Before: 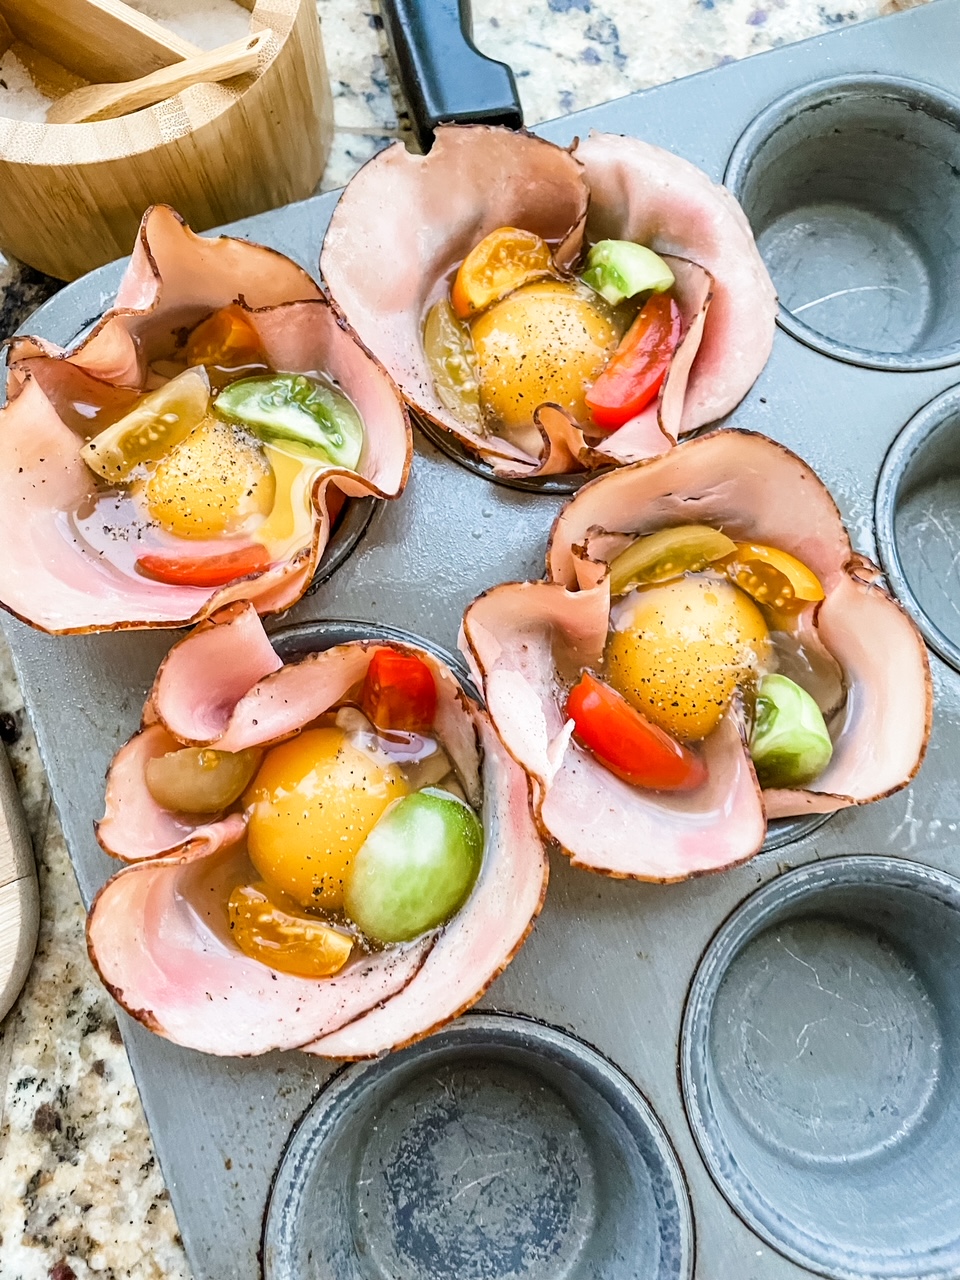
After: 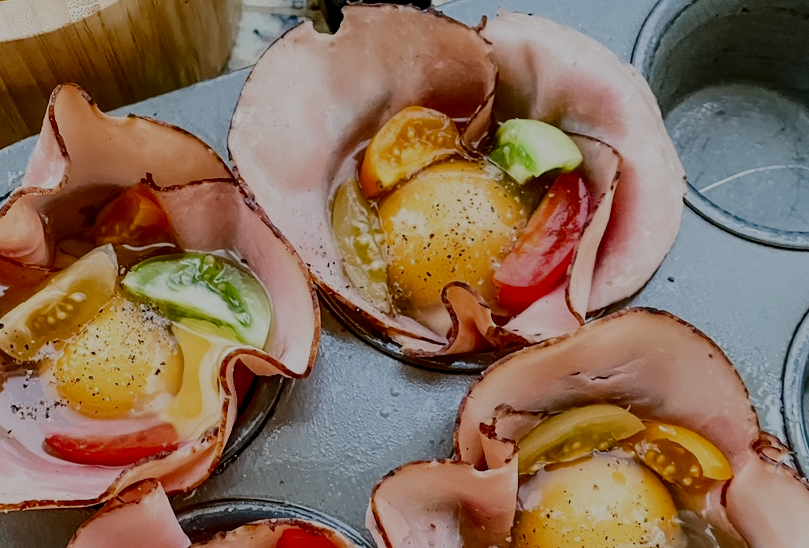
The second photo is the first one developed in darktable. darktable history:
crop and rotate: left 9.623%, top 9.506%, right 6.004%, bottom 47.65%
filmic rgb: black relative exposure -7.01 EV, white relative exposure 5.95 EV, target black luminance 0%, hardness 2.74, latitude 61.81%, contrast 0.696, highlights saturation mix 10.72%, shadows ↔ highlights balance -0.058%
contrast brightness saturation: contrast 0.241, brightness -0.239, saturation 0.137
